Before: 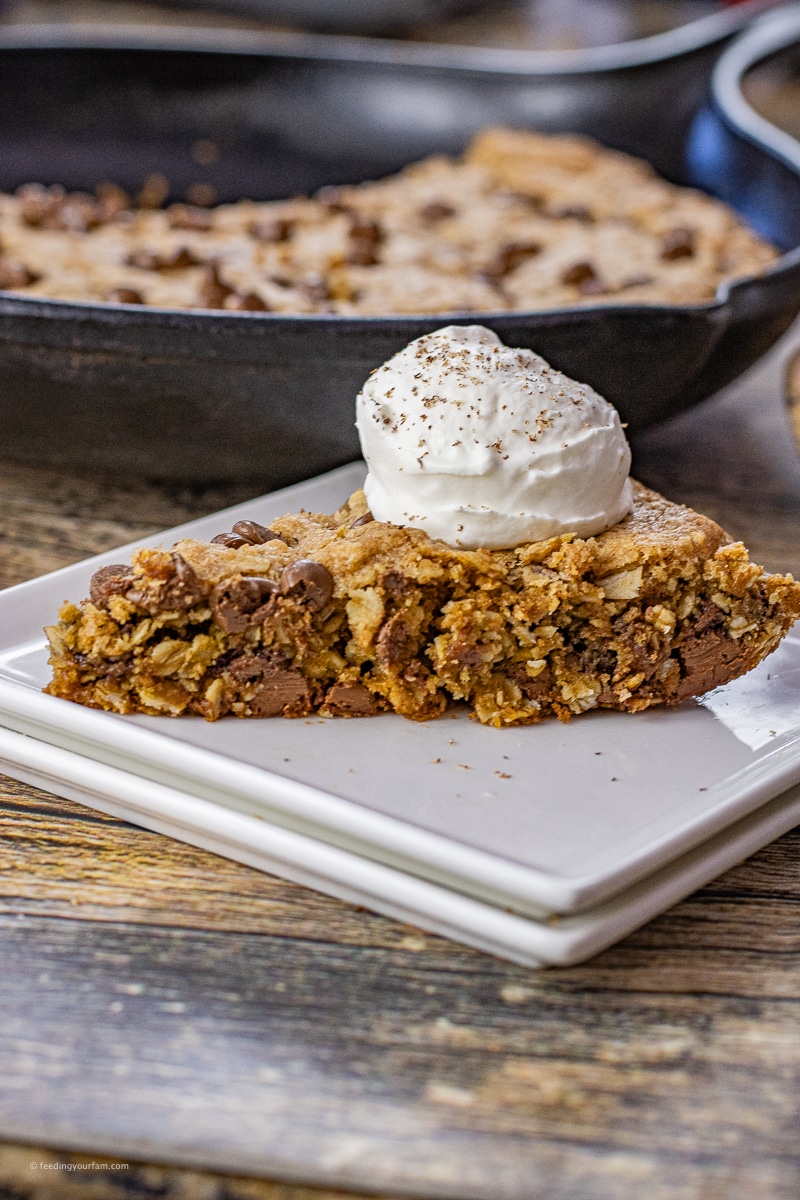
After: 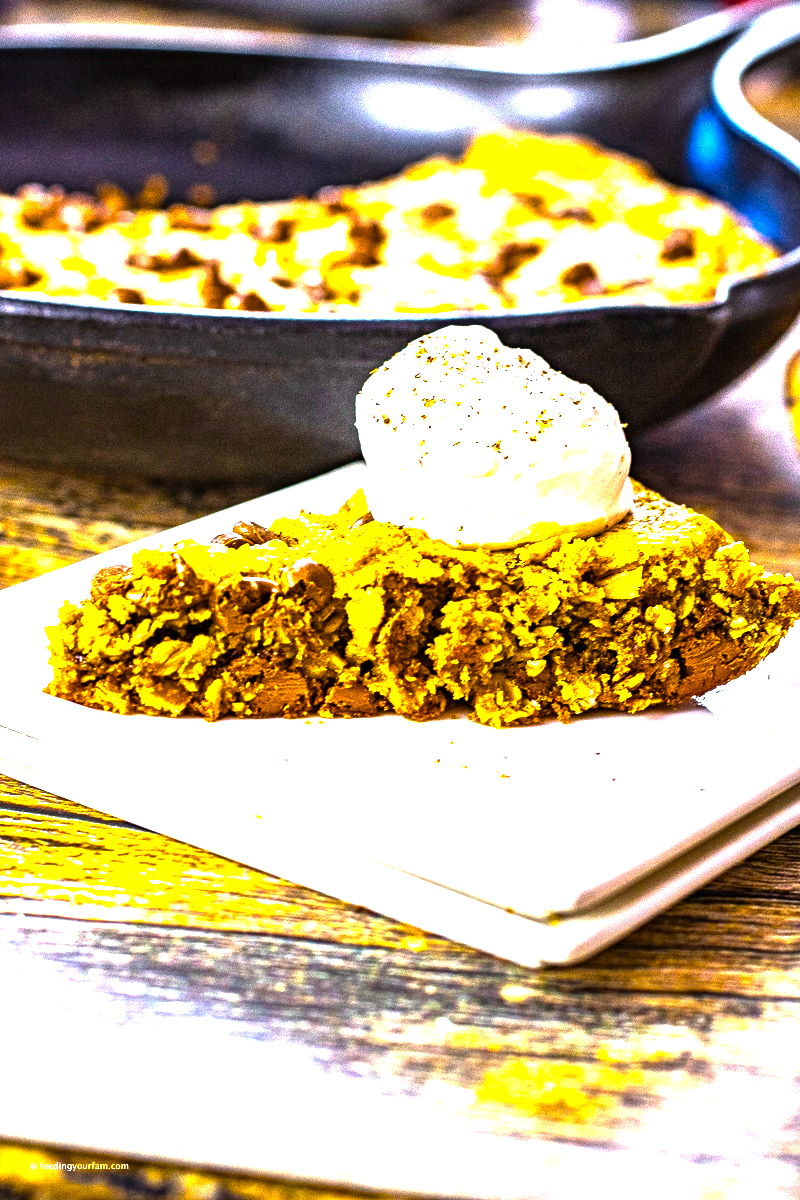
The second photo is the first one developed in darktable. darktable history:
color balance rgb: linear chroma grading › shadows -30%, linear chroma grading › global chroma 35%, perceptual saturation grading › global saturation 75%, perceptual saturation grading › shadows -30%, perceptual brilliance grading › highlights 75%, perceptual brilliance grading › shadows -30%, global vibrance 35%
exposure: black level correction 0, exposure 0.7 EV, compensate exposure bias true, compensate highlight preservation false
